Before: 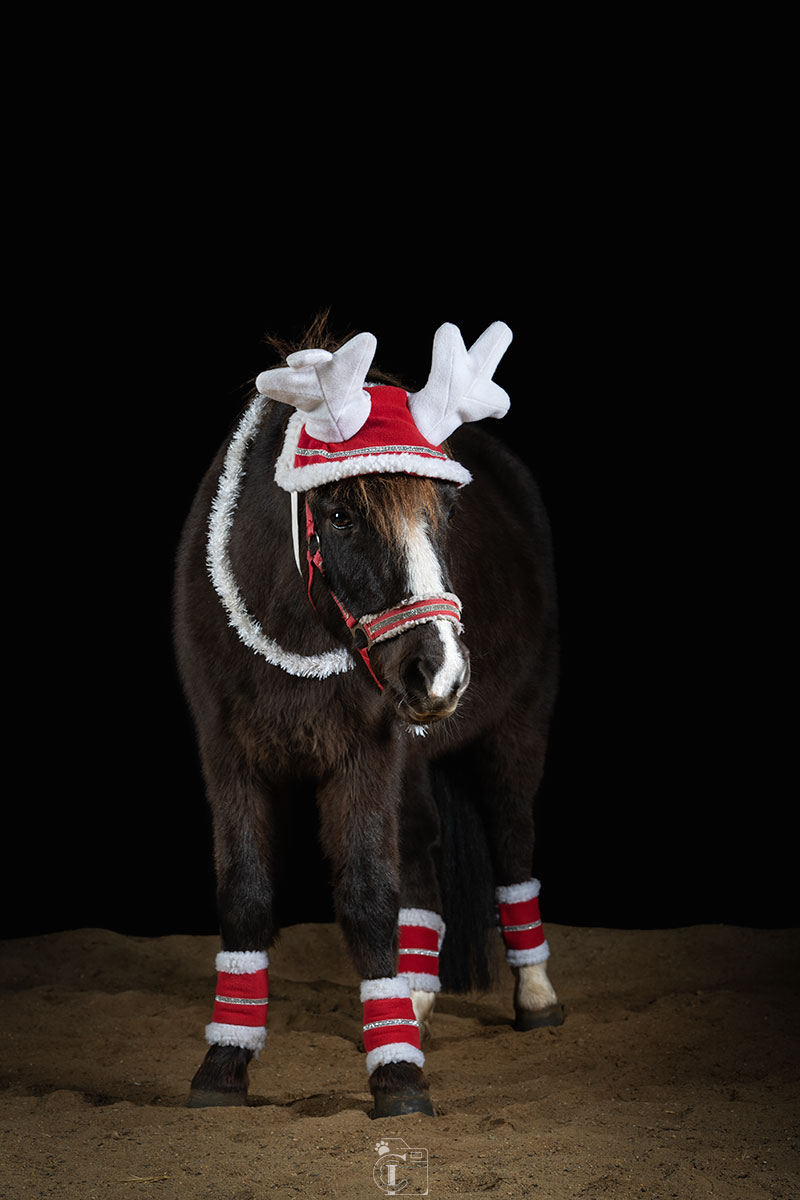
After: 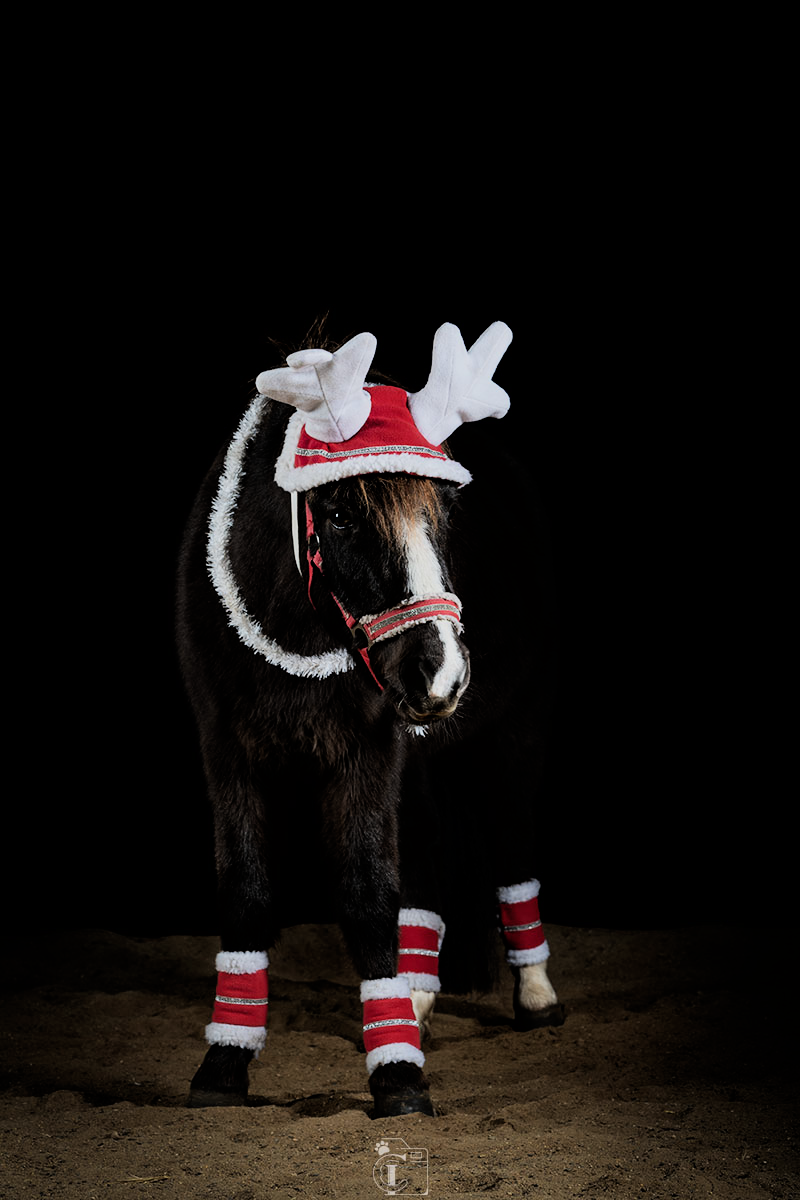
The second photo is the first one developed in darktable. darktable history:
filmic rgb: black relative exposure -7.5 EV, white relative exposure 4.99 EV, hardness 3.34, contrast 1.3, color science v6 (2022)
